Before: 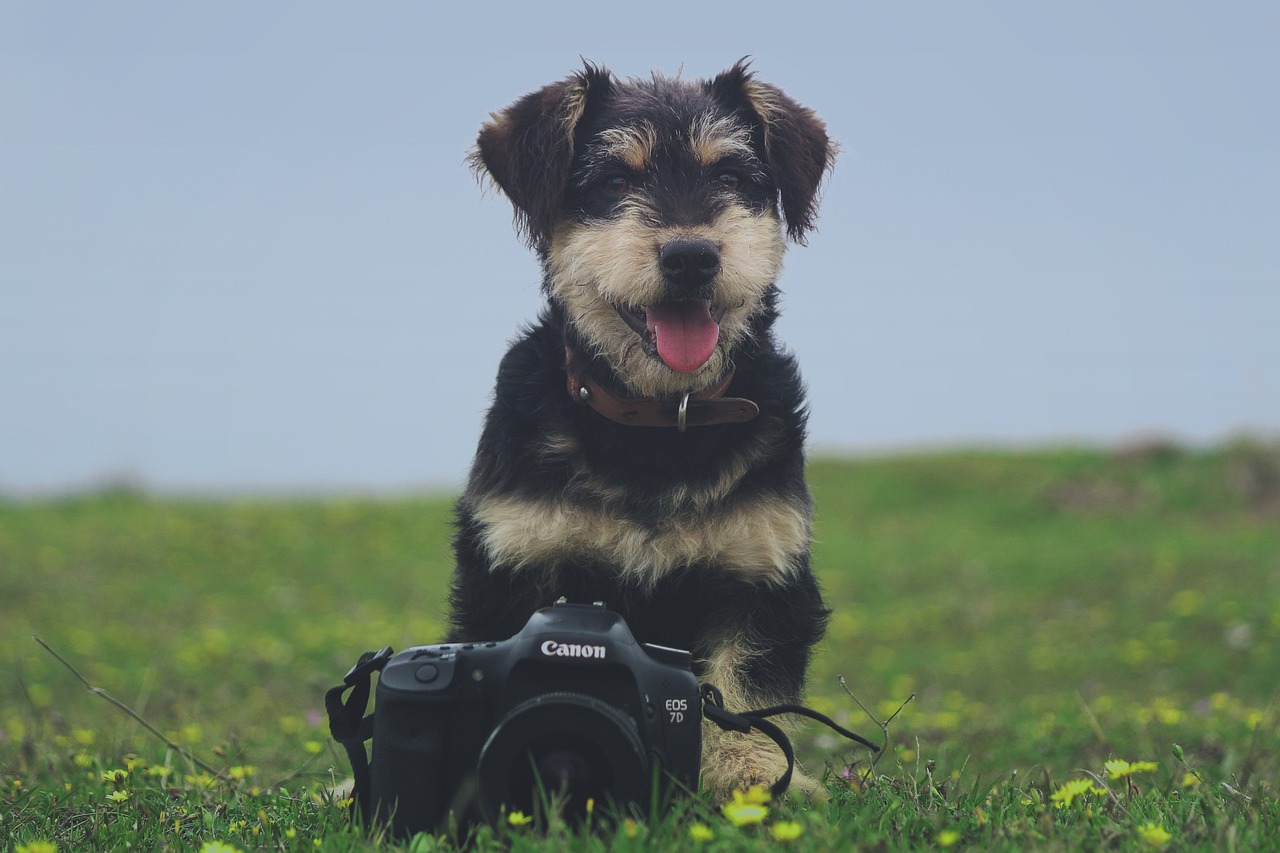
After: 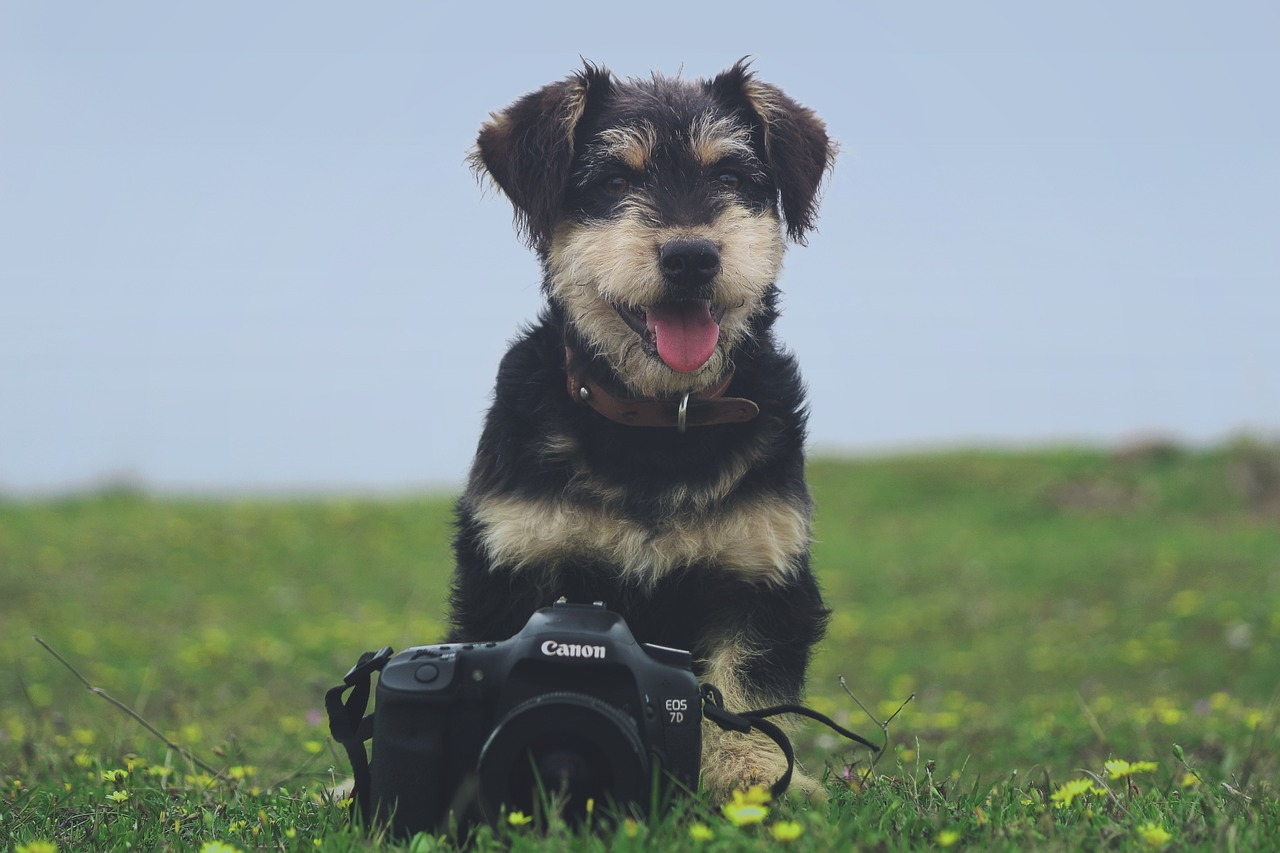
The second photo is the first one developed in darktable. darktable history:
shadows and highlights: shadows -12.5, white point adjustment 4, highlights 28.33
tone equalizer: on, module defaults
